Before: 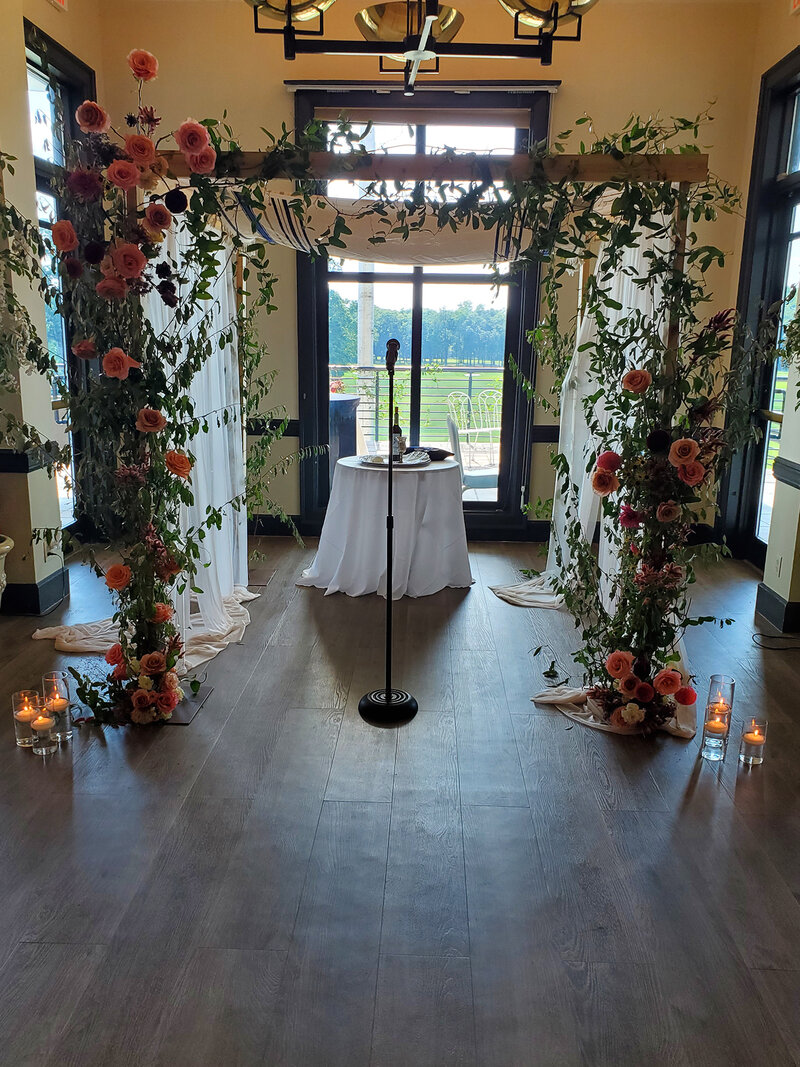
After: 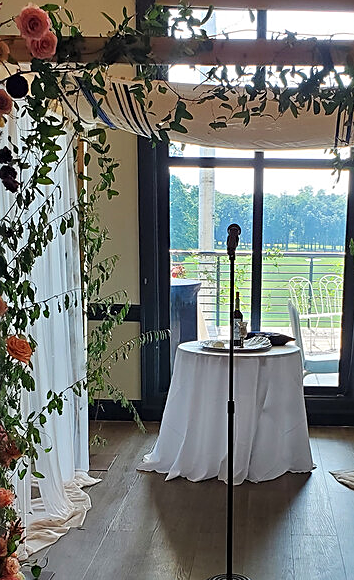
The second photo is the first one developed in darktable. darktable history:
shadows and highlights: shadows 75.44, highlights -24.58, soften with gaussian
crop: left 19.964%, top 10.786%, right 35.513%, bottom 34.557%
sharpen: on, module defaults
